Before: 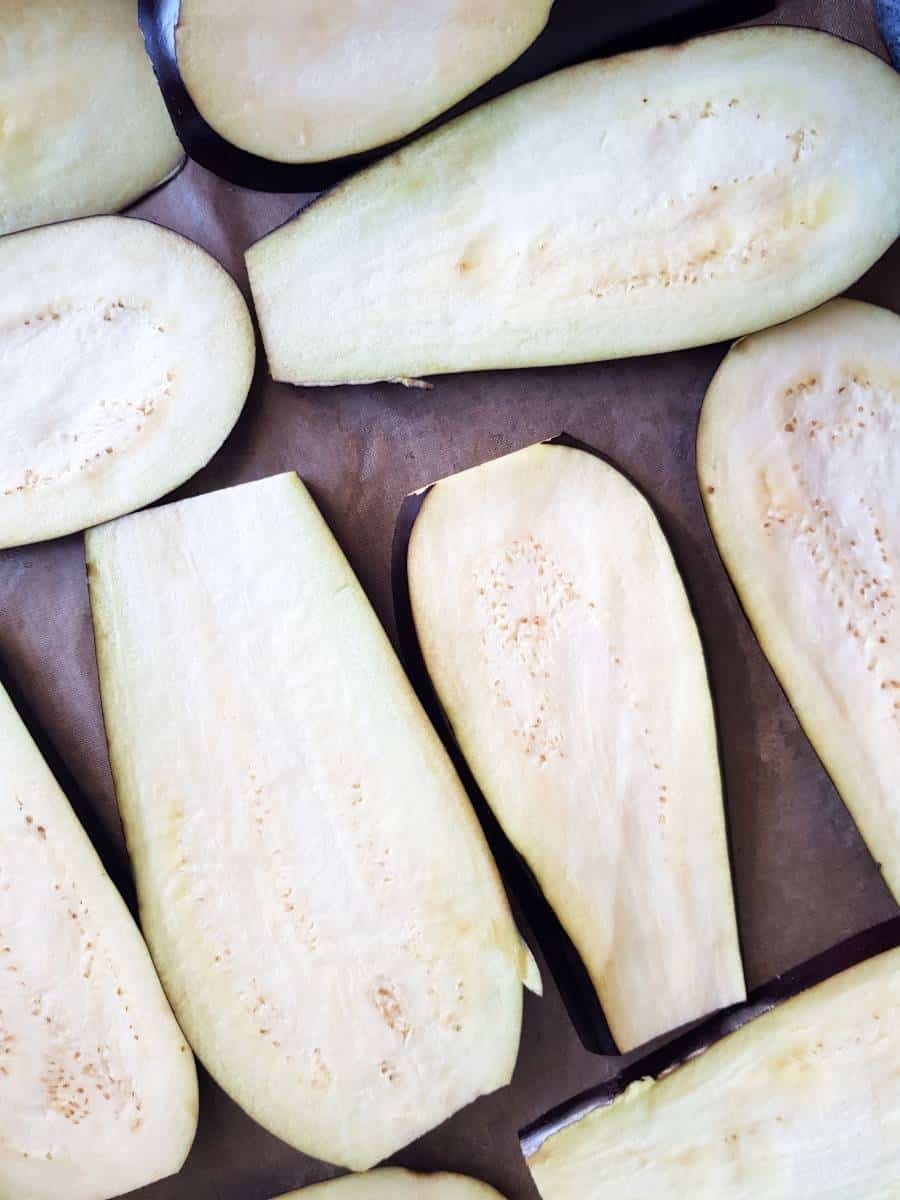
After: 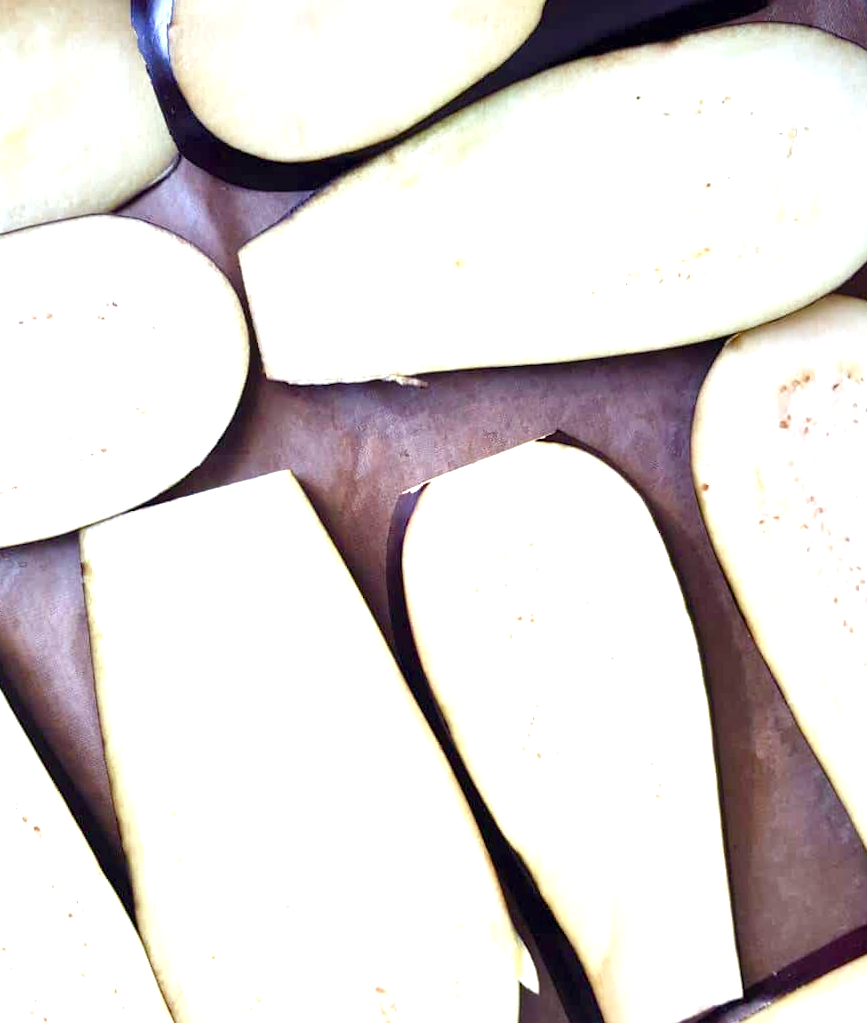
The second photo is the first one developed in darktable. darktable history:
crop and rotate: angle 0.215°, left 0.358%, right 2.774%, bottom 14.323%
exposure: black level correction 0, exposure 1.001 EV, compensate highlight preservation false
color balance rgb: shadows lift › luminance 0.996%, shadows lift › chroma 0.356%, shadows lift › hue 19°, power › chroma 0.253%, power › hue 60.93°, perceptual saturation grading › global saturation 24.896%, perceptual saturation grading › highlights -50.505%, perceptual saturation grading › shadows 30.666%
base curve: preserve colors none
